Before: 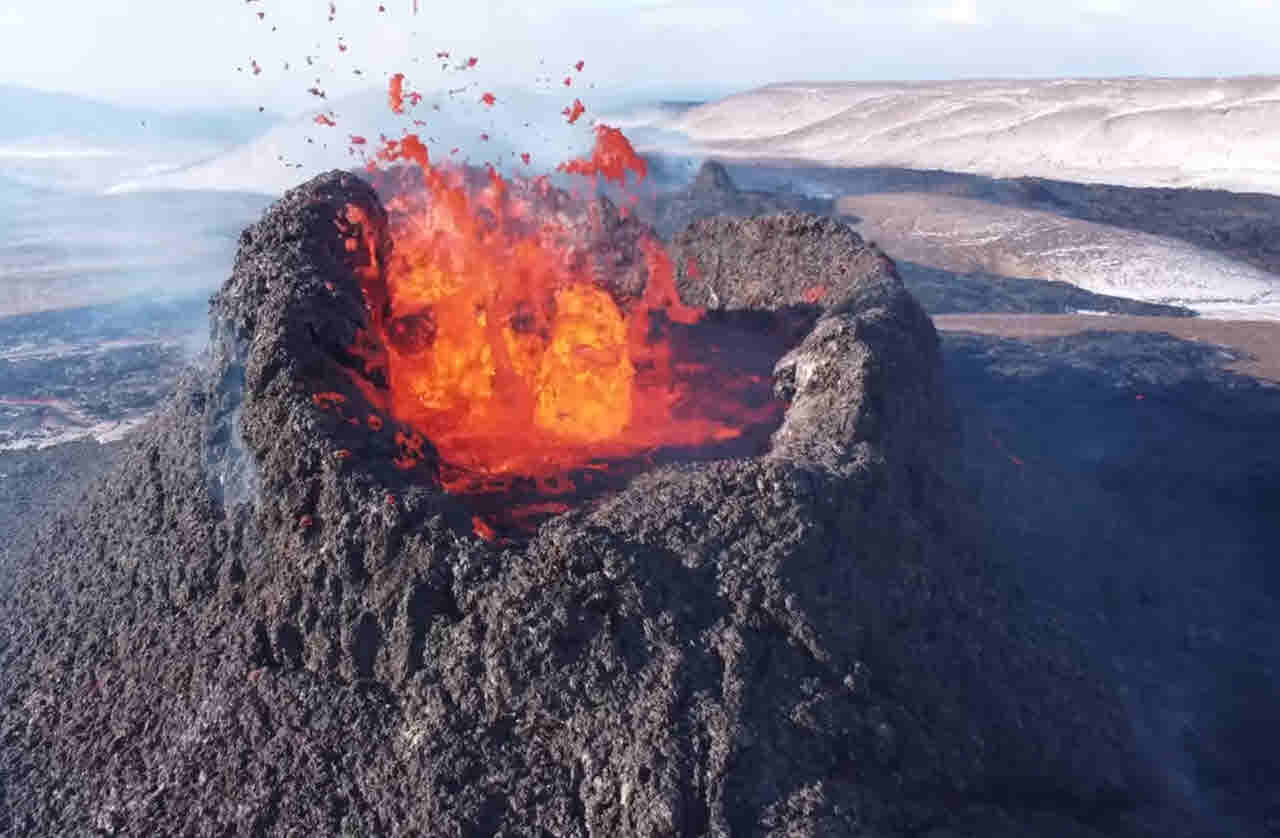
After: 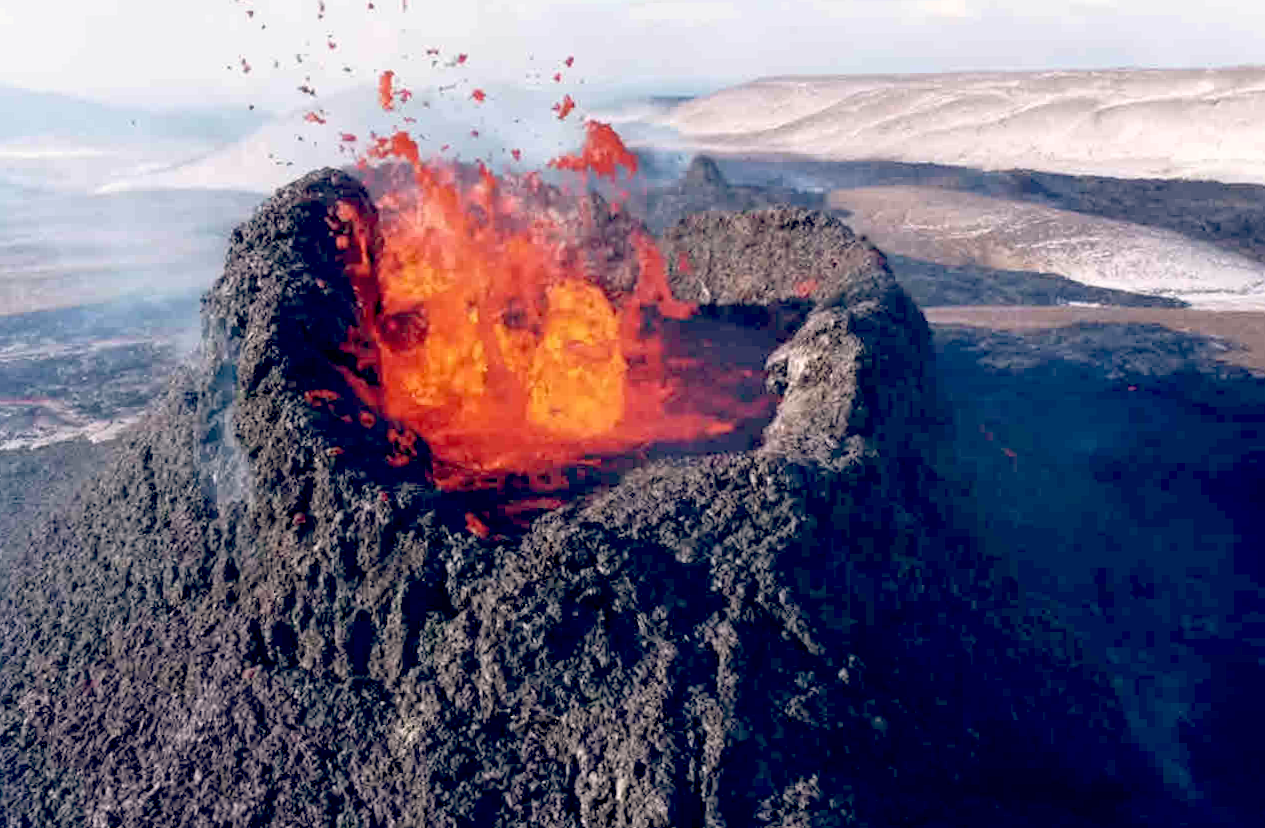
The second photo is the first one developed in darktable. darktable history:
rotate and perspective: rotation -0.45°, automatic cropping original format, crop left 0.008, crop right 0.992, crop top 0.012, crop bottom 0.988
color balance: lift [0.975, 0.993, 1, 1.015], gamma [1.1, 1, 1, 0.945], gain [1, 1.04, 1, 0.95]
